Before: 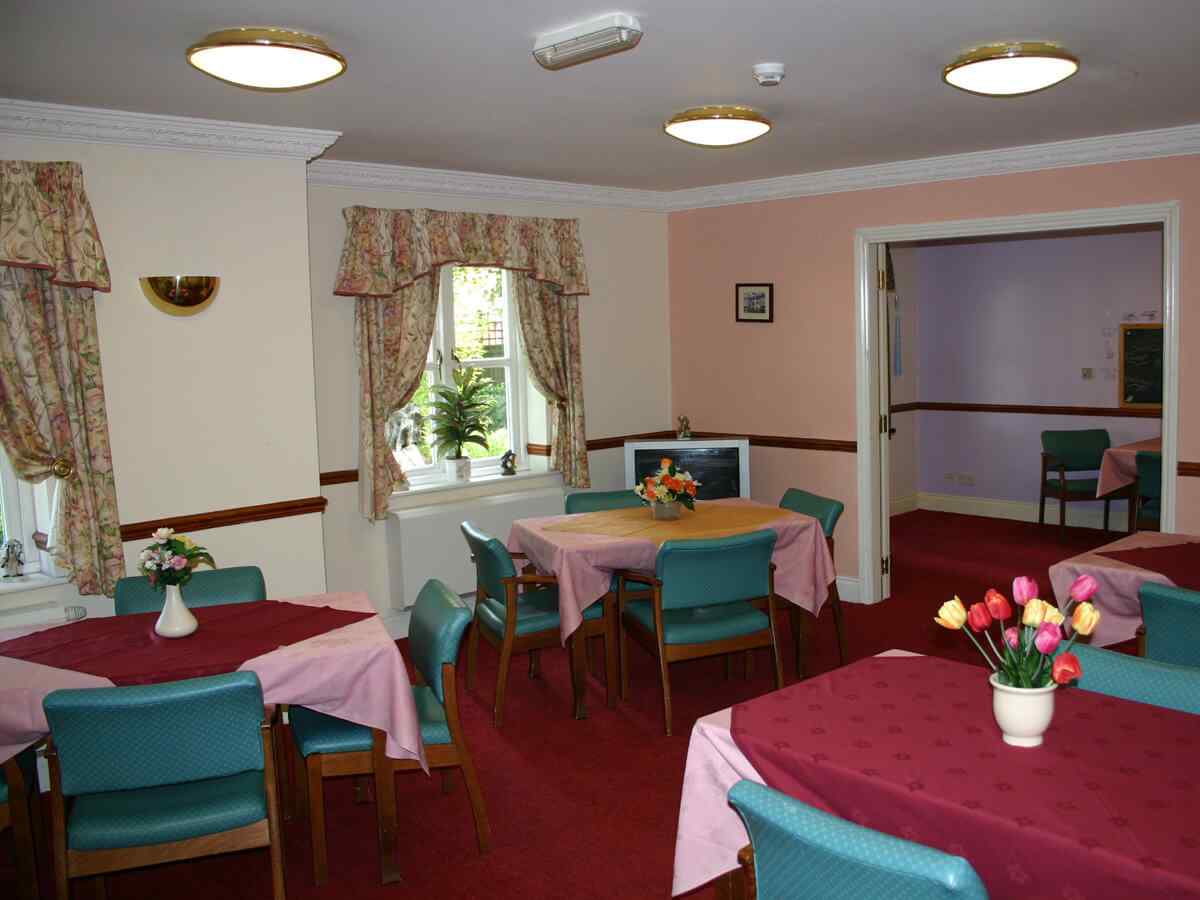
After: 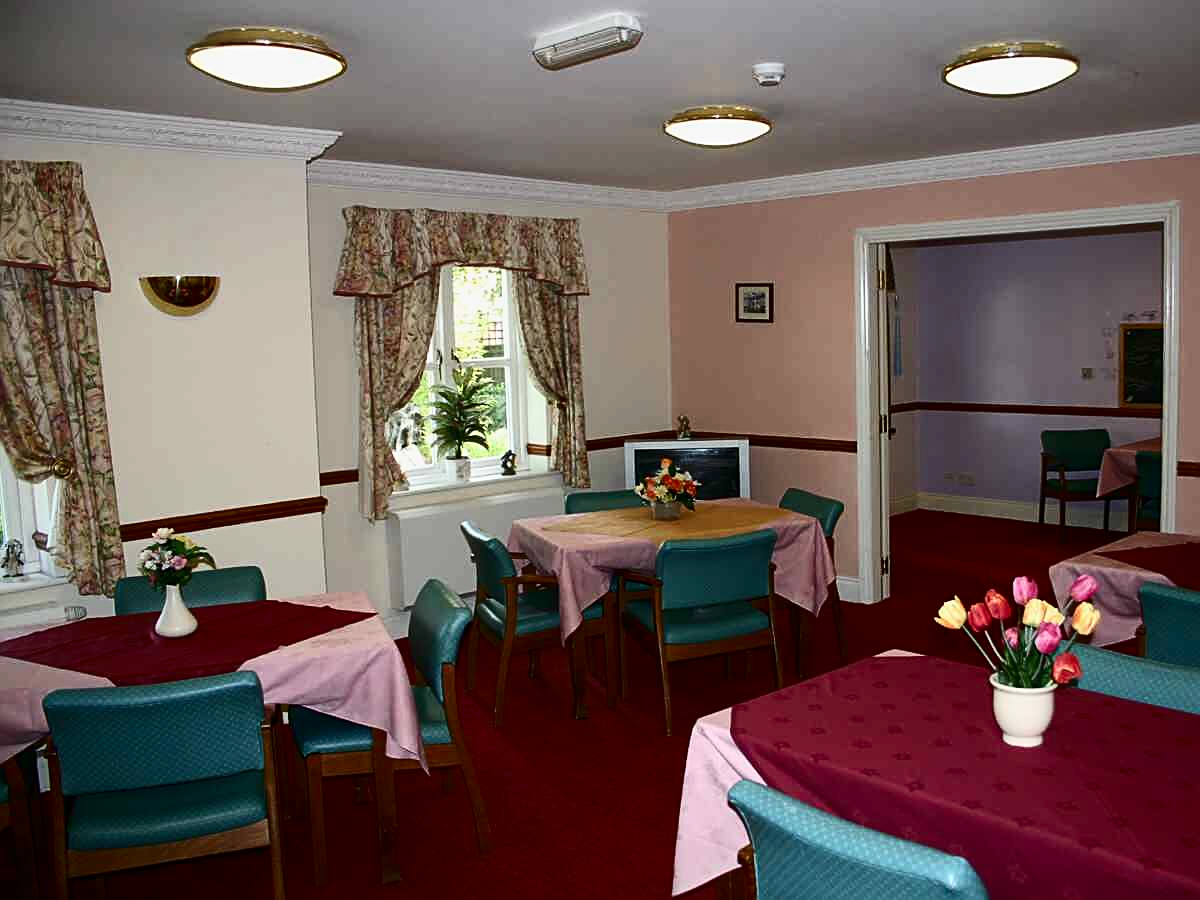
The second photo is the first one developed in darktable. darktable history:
exposure: exposure -0.207 EV, compensate highlight preservation false
sharpen: on, module defaults
contrast brightness saturation: contrast 0.273
